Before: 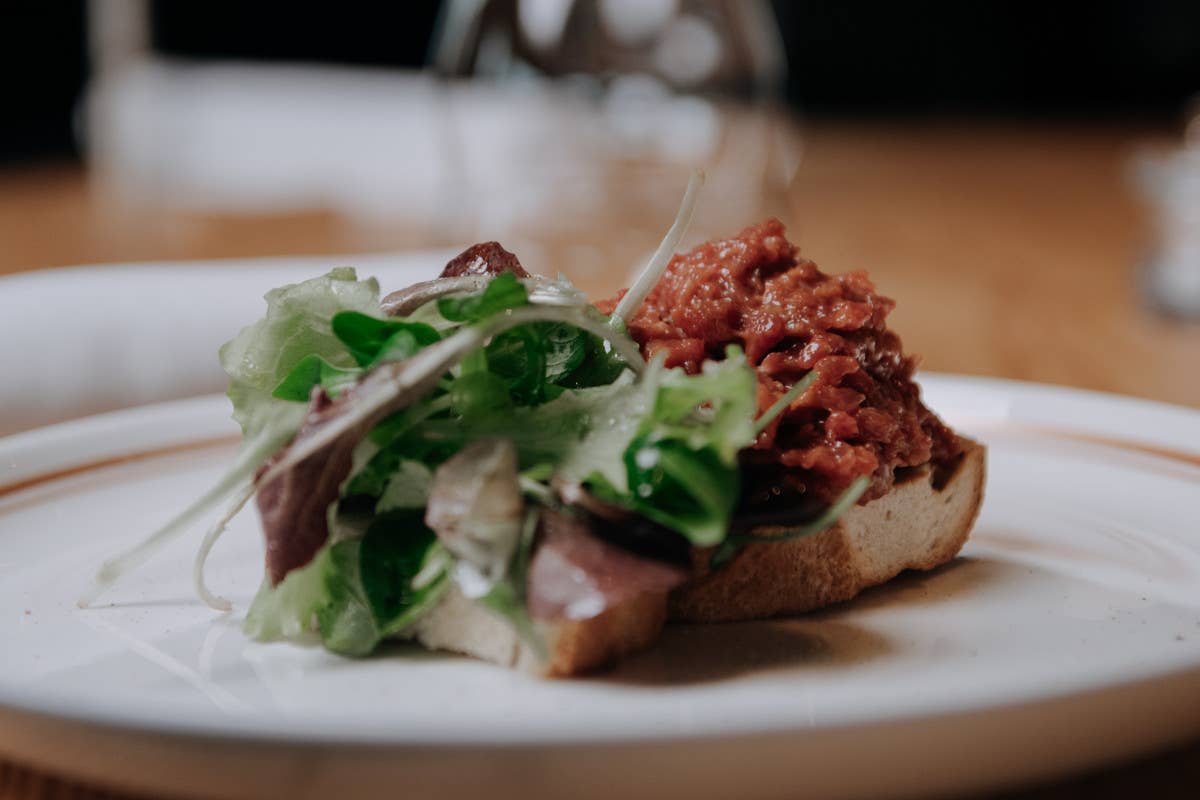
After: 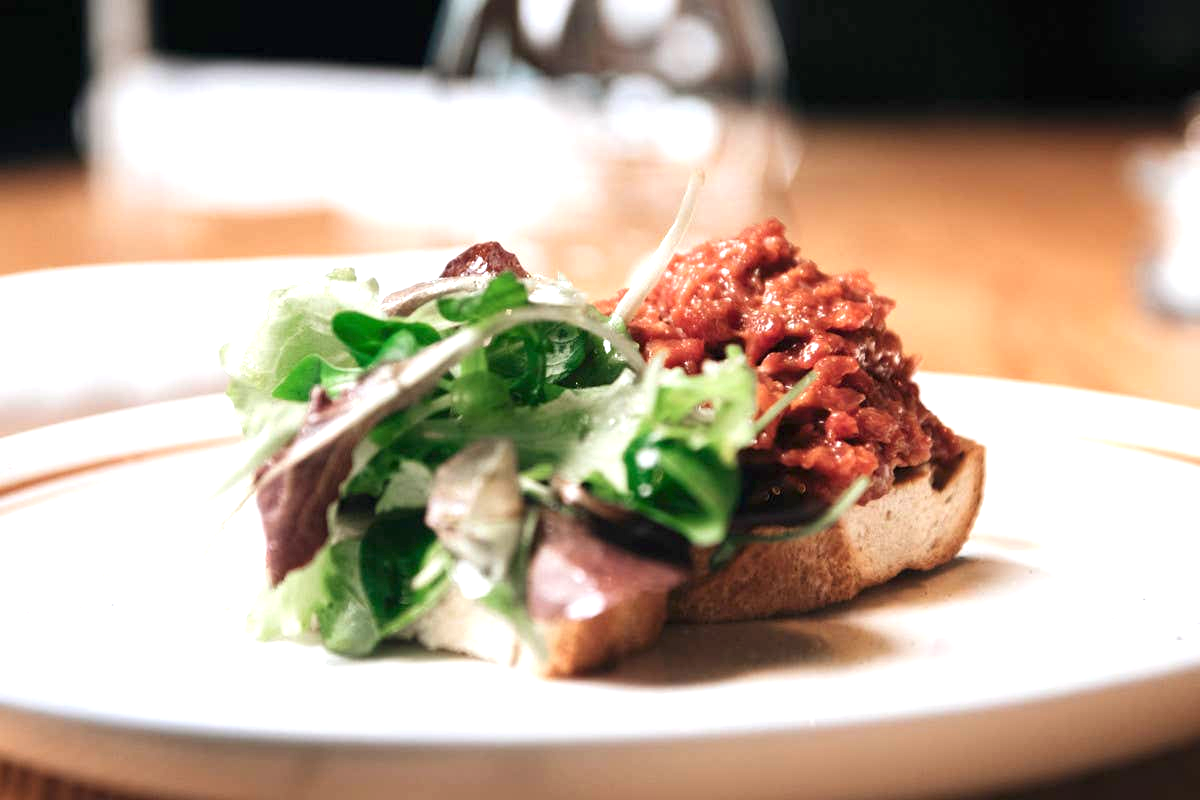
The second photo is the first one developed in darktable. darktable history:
exposure: black level correction 0, exposure 1.618 EV, compensate exposure bias true, compensate highlight preservation false
